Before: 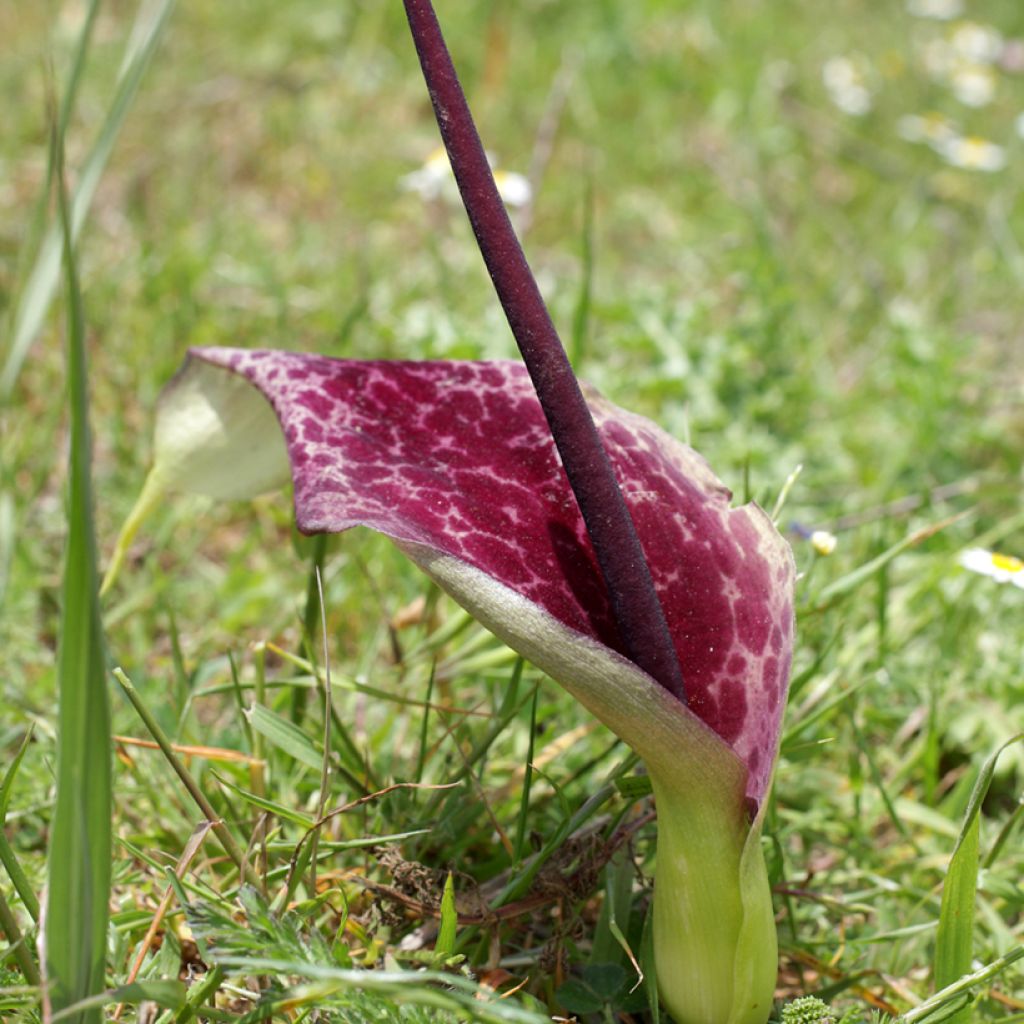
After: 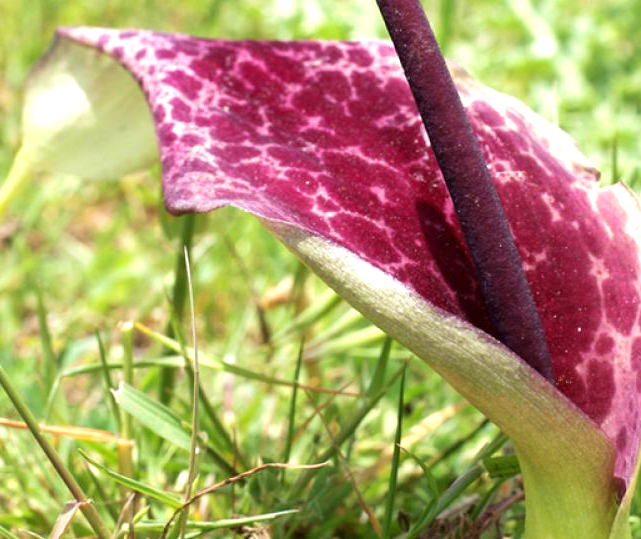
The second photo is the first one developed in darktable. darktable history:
crop: left 12.913%, top 31.271%, right 24.414%, bottom 16.012%
velvia: on, module defaults
exposure: exposure 0.737 EV, compensate highlight preservation false
